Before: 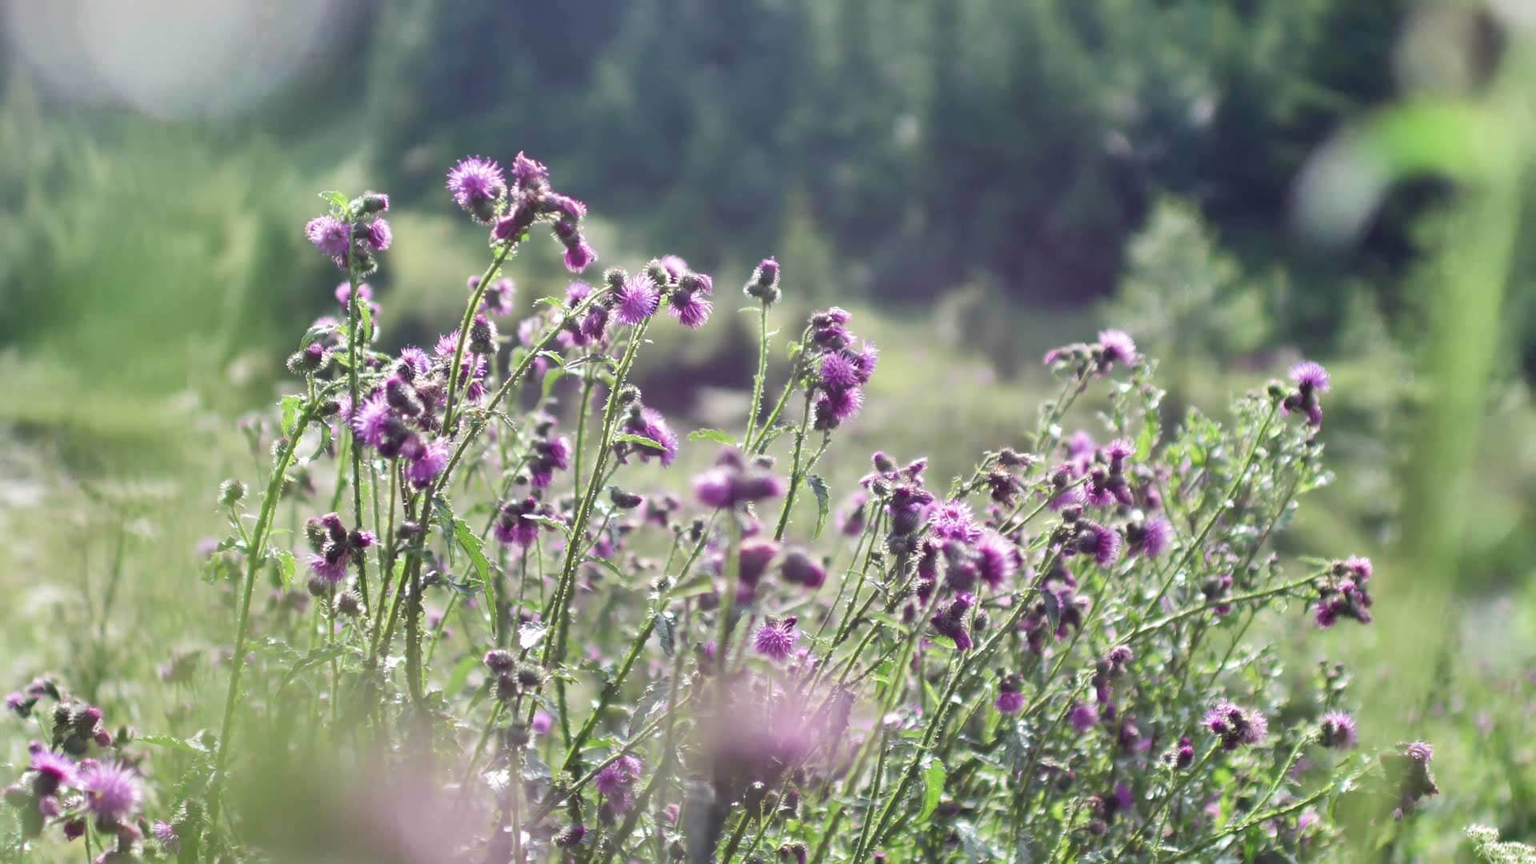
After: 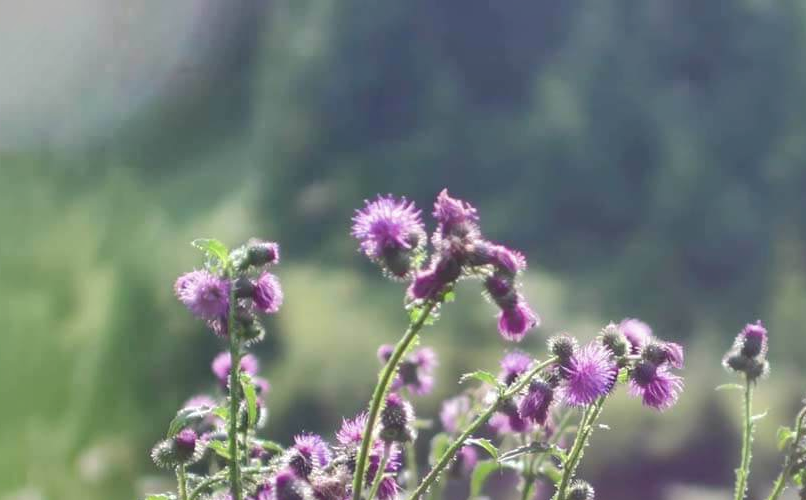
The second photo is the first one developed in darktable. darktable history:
shadows and highlights: on, module defaults
crop and rotate: left 10.817%, top 0.062%, right 47.194%, bottom 53.626%
